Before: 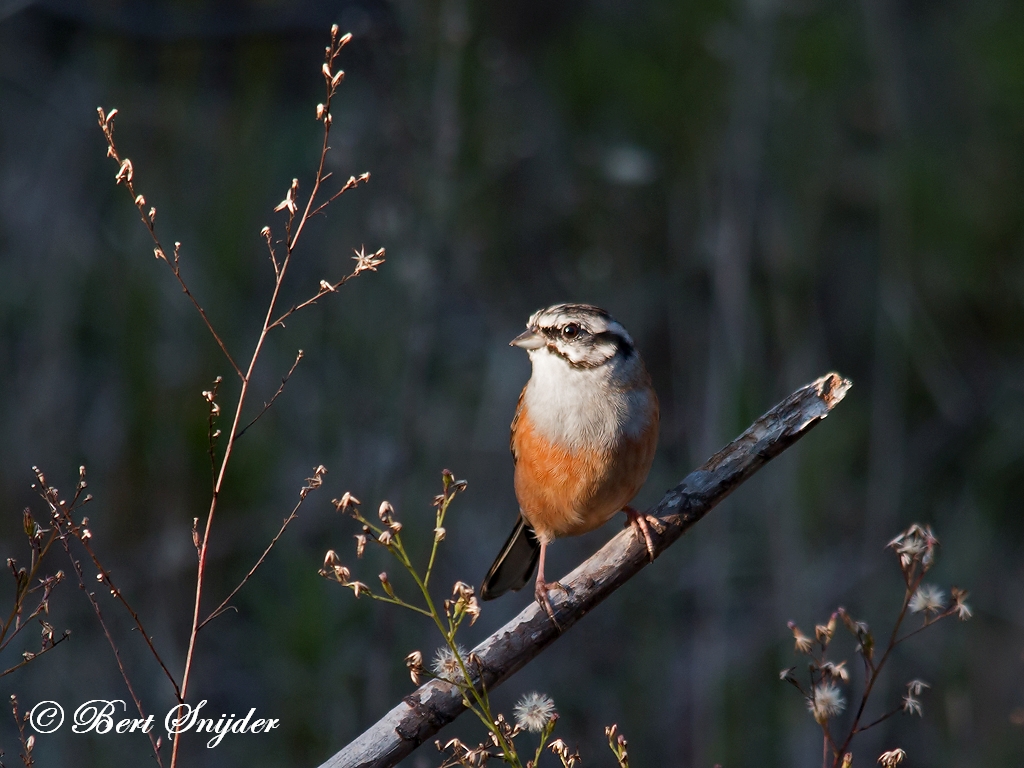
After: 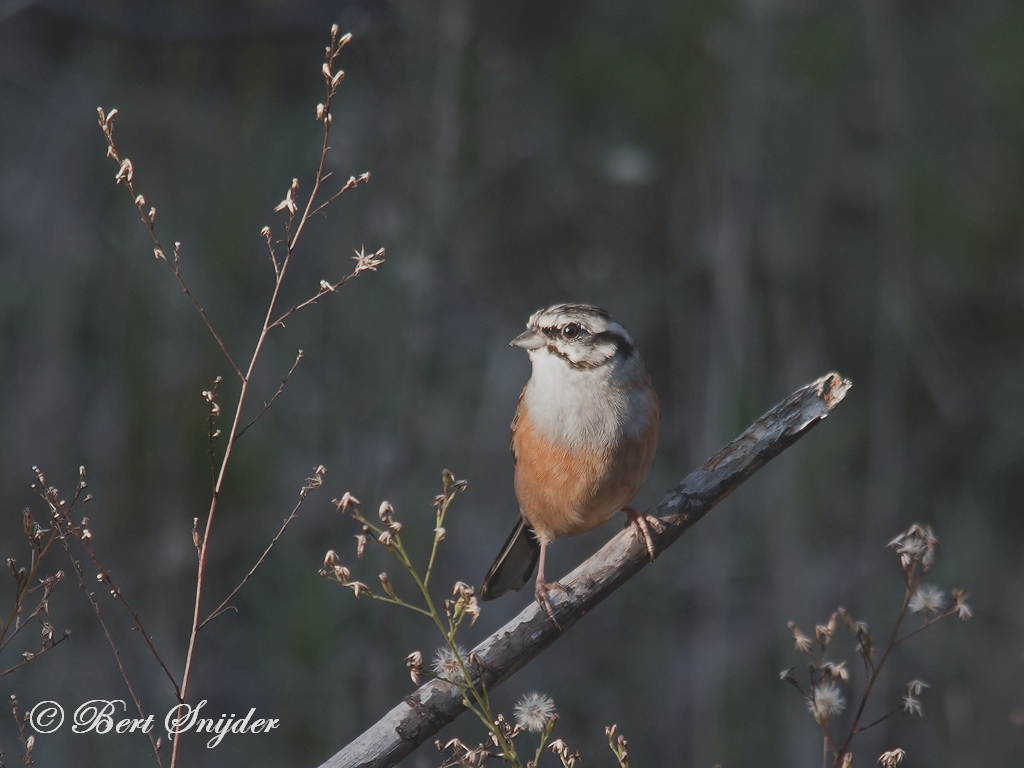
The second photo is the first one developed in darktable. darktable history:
contrast brightness saturation: contrast -0.26, saturation -0.43
rgb levels: preserve colors max RGB
